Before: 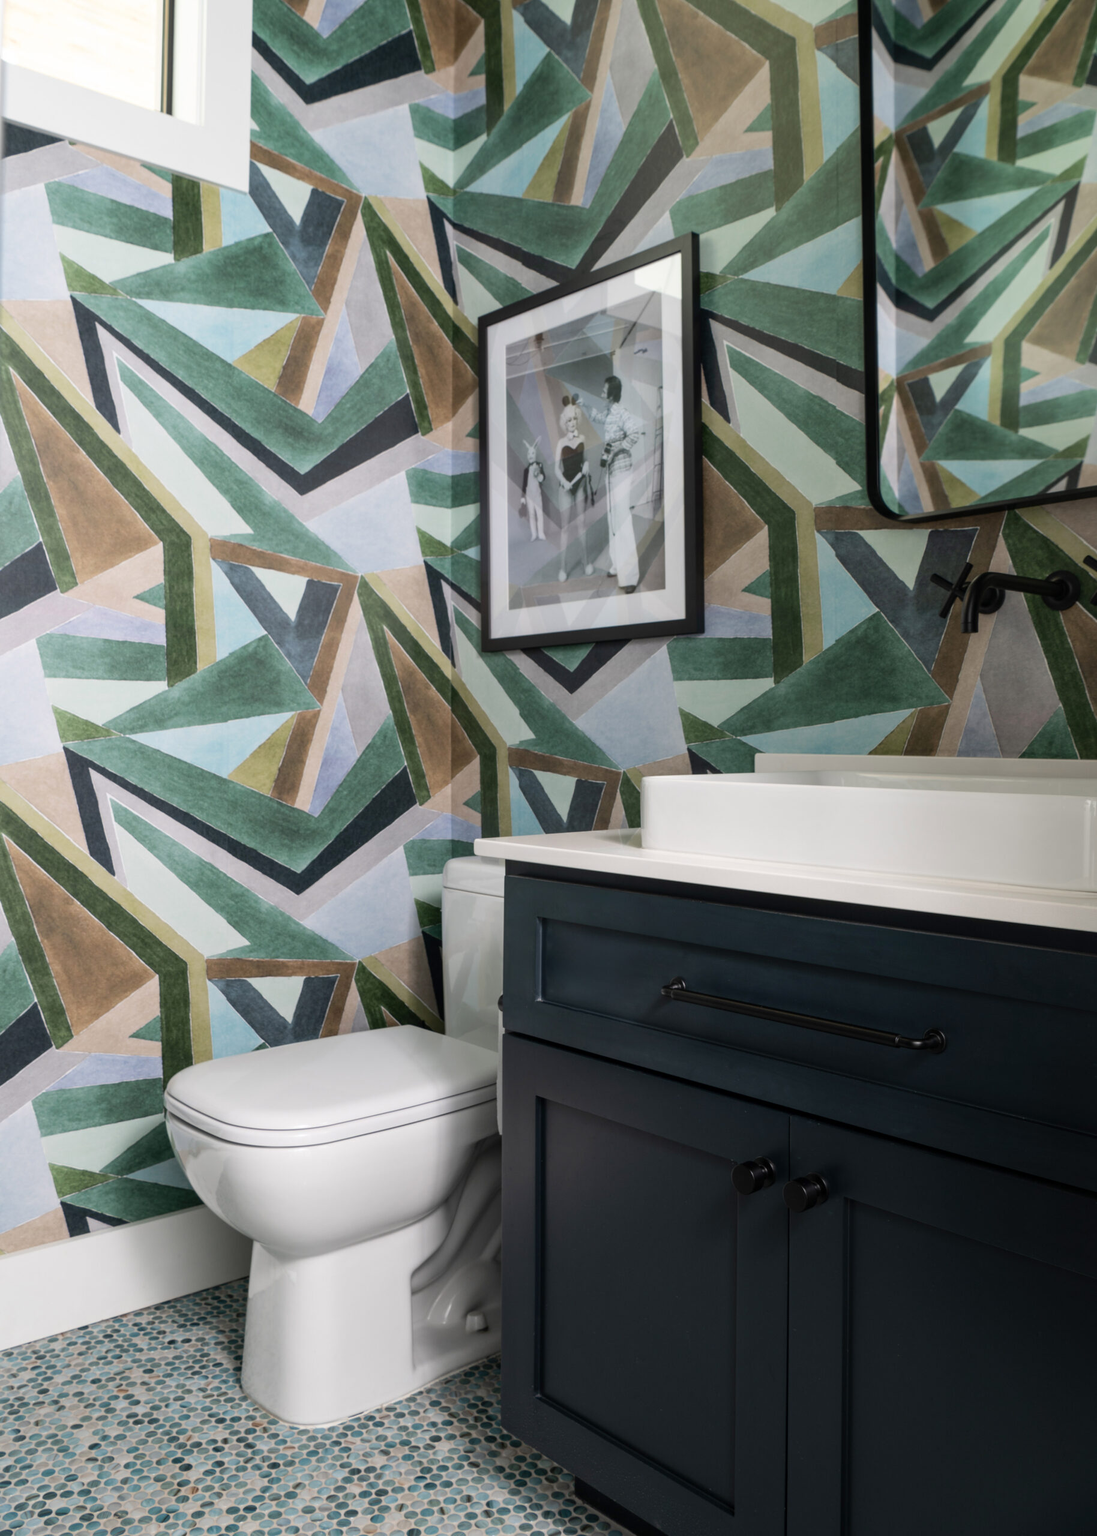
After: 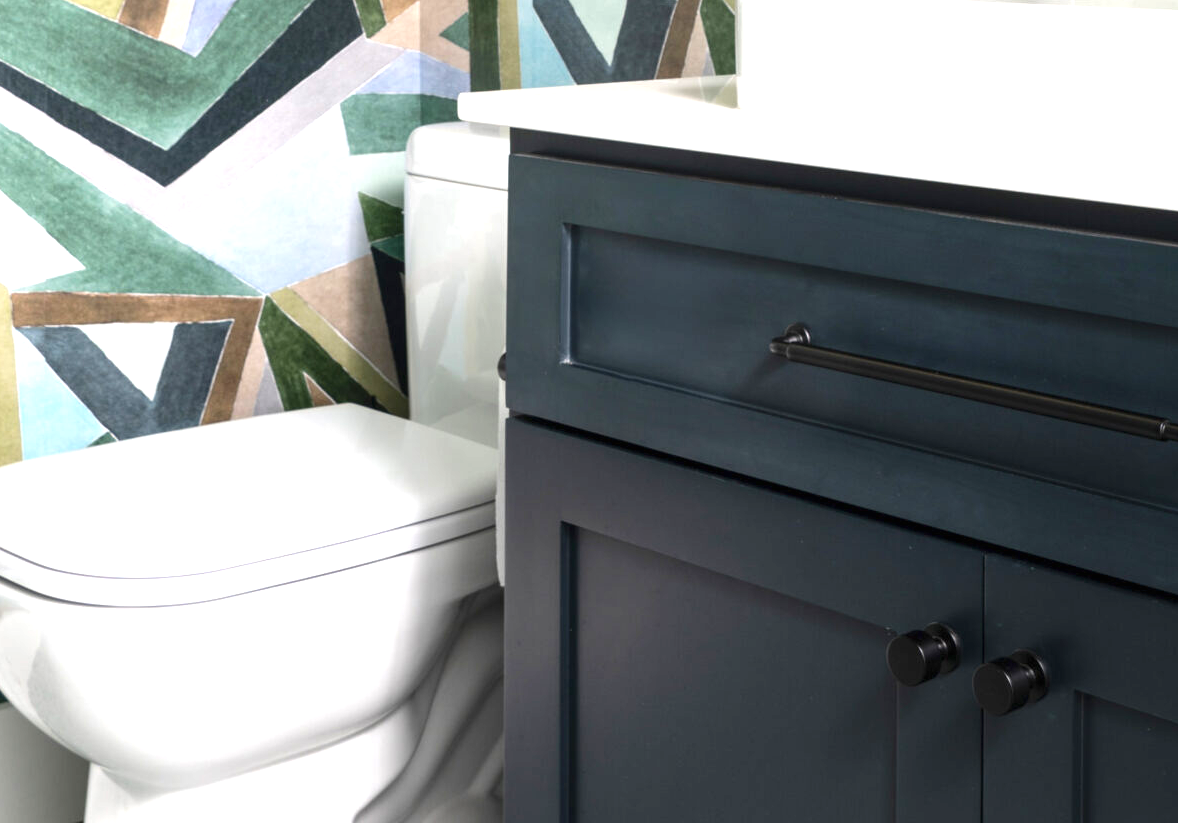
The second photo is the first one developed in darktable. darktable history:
crop: left 18.21%, top 50.987%, right 17.332%, bottom 16.846%
exposure: black level correction 0, exposure 1.199 EV, compensate exposure bias true, compensate highlight preservation false
